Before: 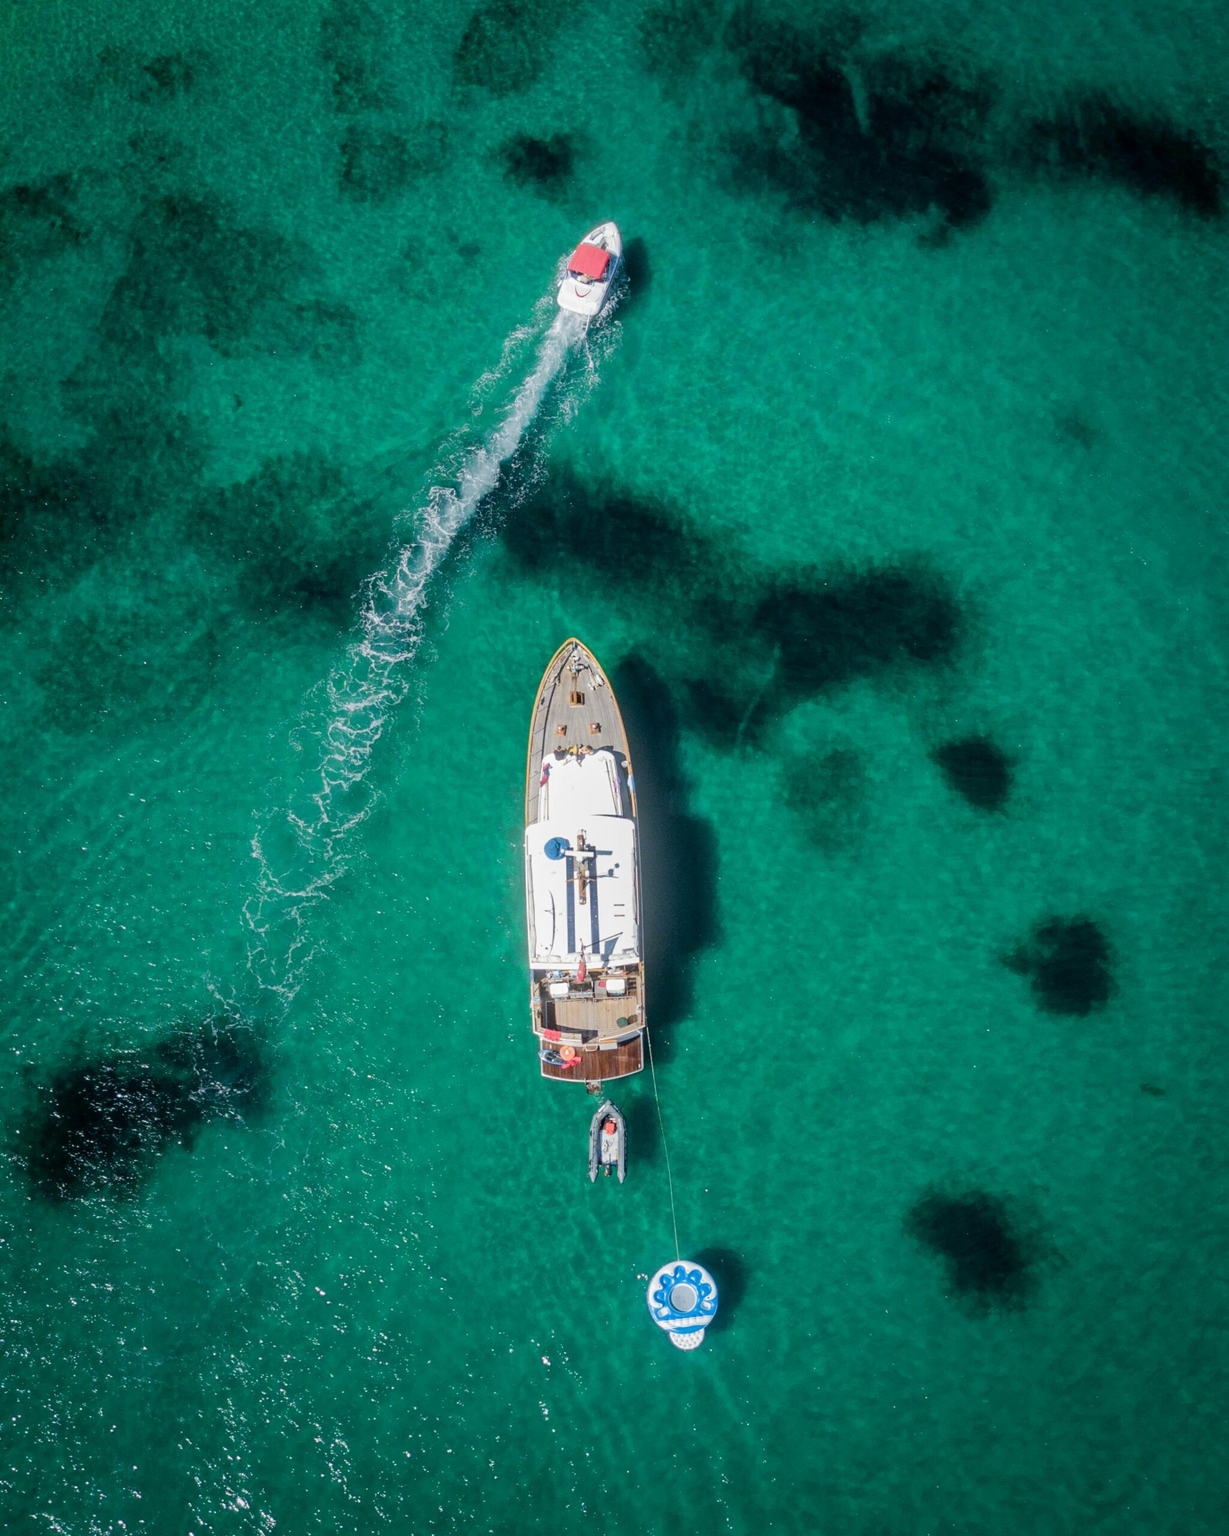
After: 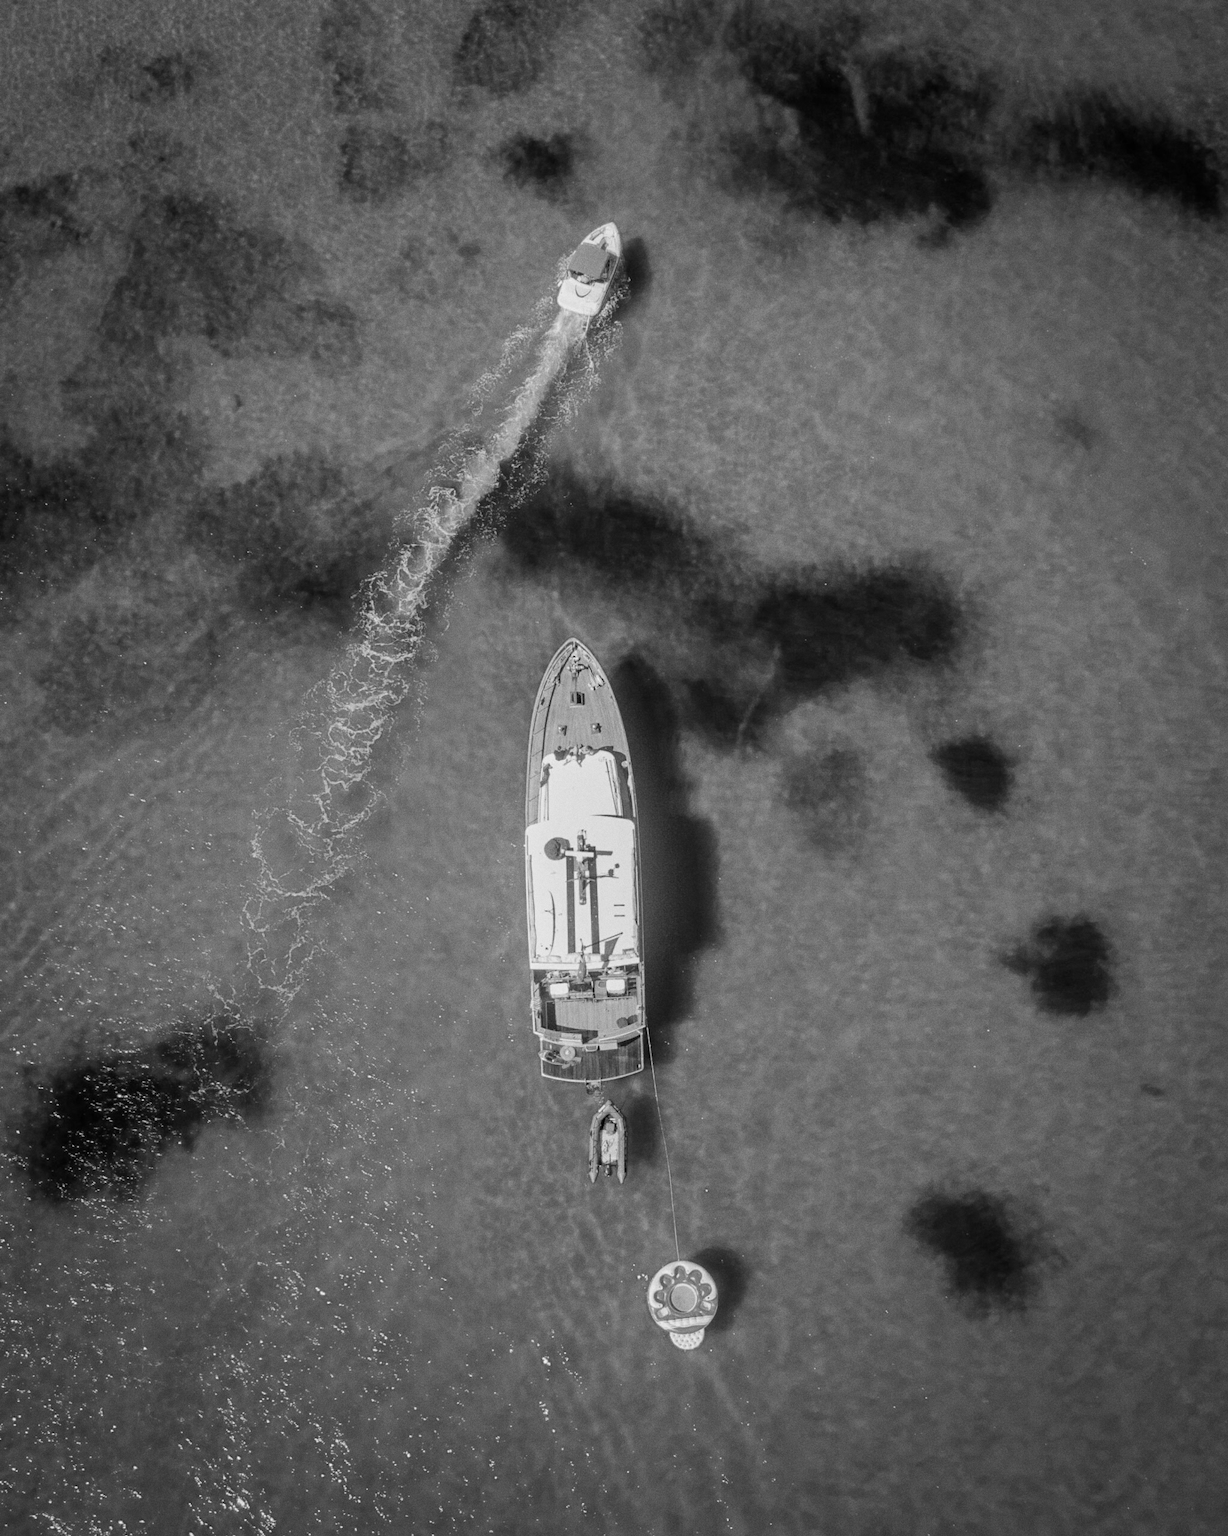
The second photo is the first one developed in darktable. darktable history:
grain: coarseness 0.47 ISO
monochrome: a -92.57, b 58.91
